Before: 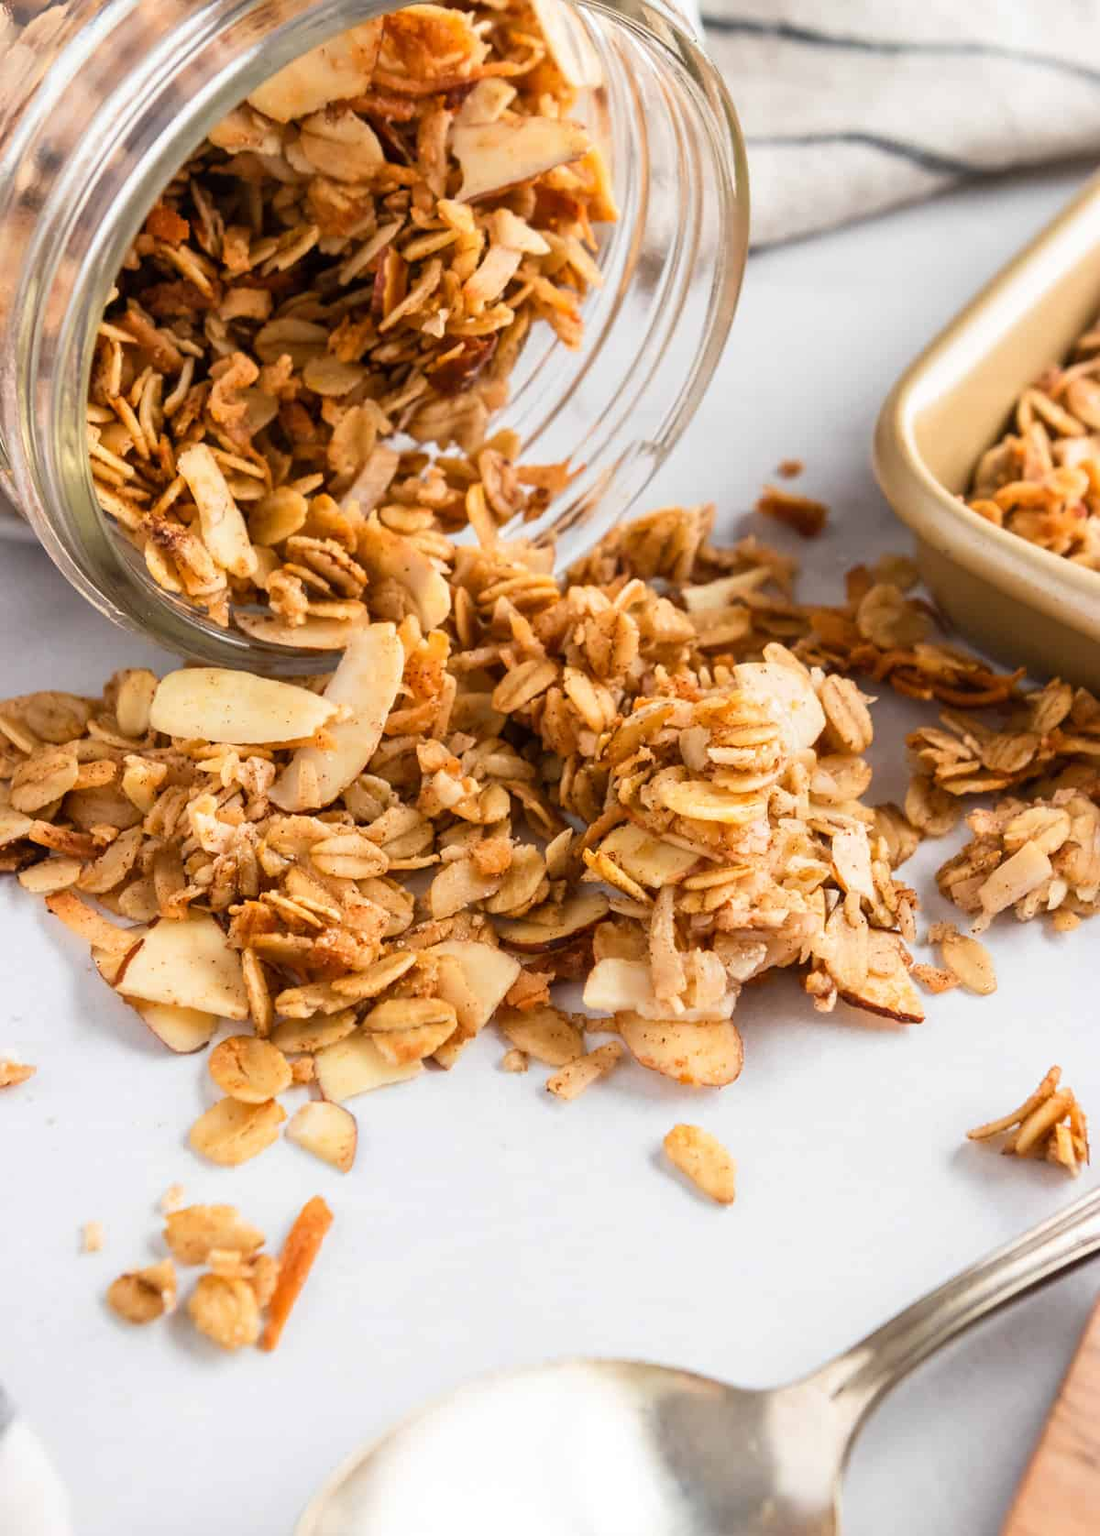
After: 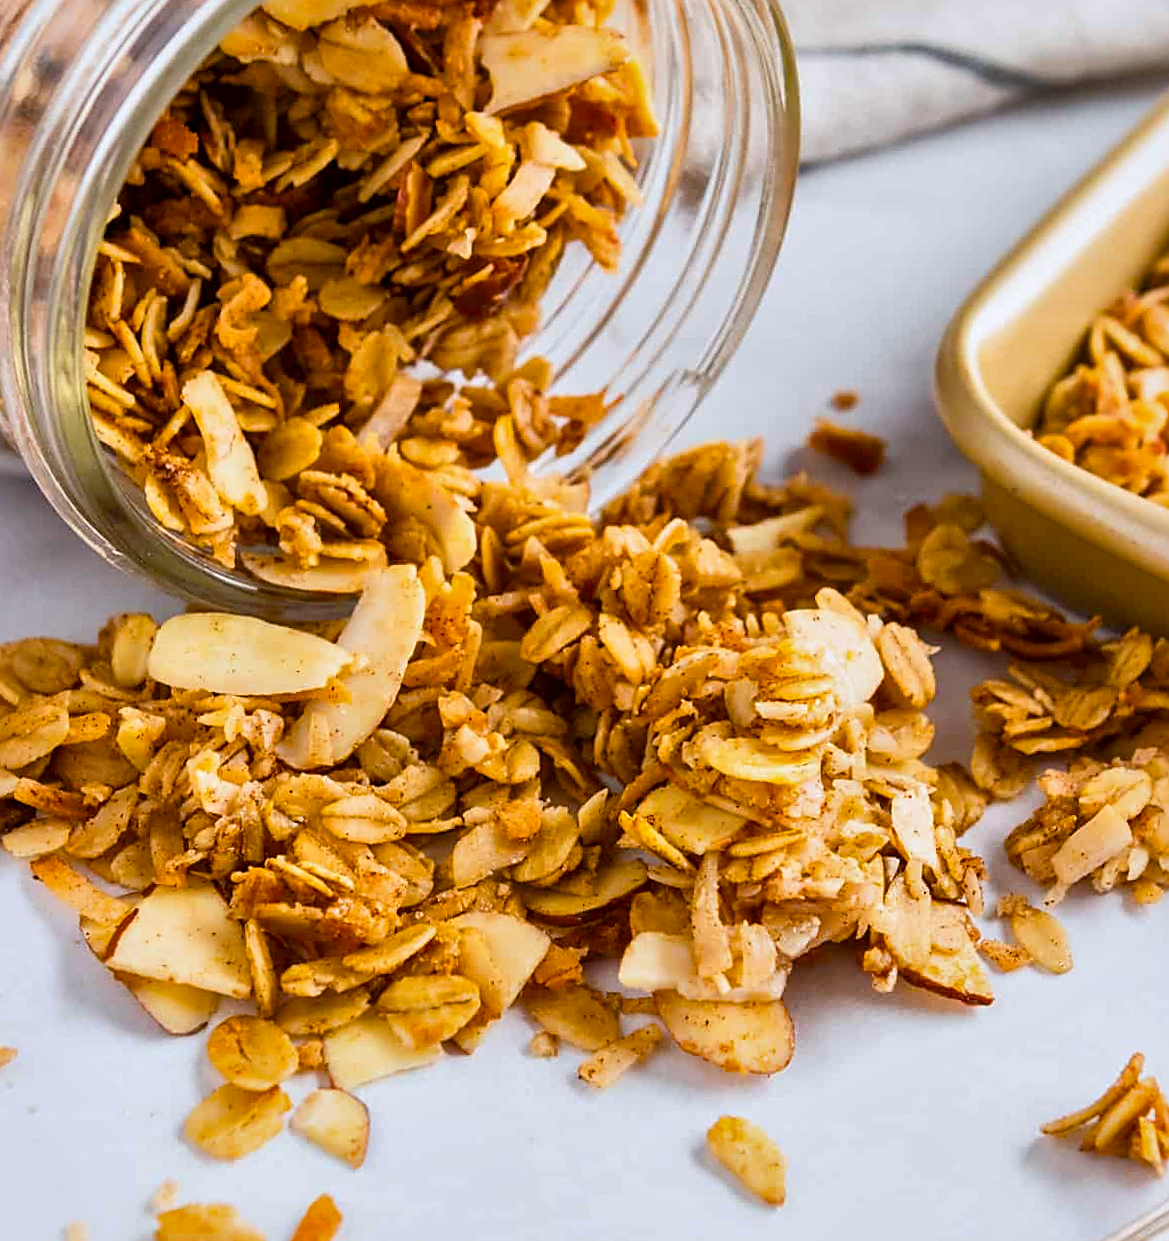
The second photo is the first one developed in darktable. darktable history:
color balance rgb: linear chroma grading › global chroma 15%, perceptual saturation grading › global saturation 30%
sharpen: on, module defaults
crop: left 0.387%, top 5.469%, bottom 19.809%
color balance: contrast -15%
rotate and perspective: rotation 0.226°, lens shift (vertical) -0.042, crop left 0.023, crop right 0.982, crop top 0.006, crop bottom 0.994
white balance: red 0.976, blue 1.04
local contrast: mode bilateral grid, contrast 25, coarseness 60, detail 151%, midtone range 0.2
